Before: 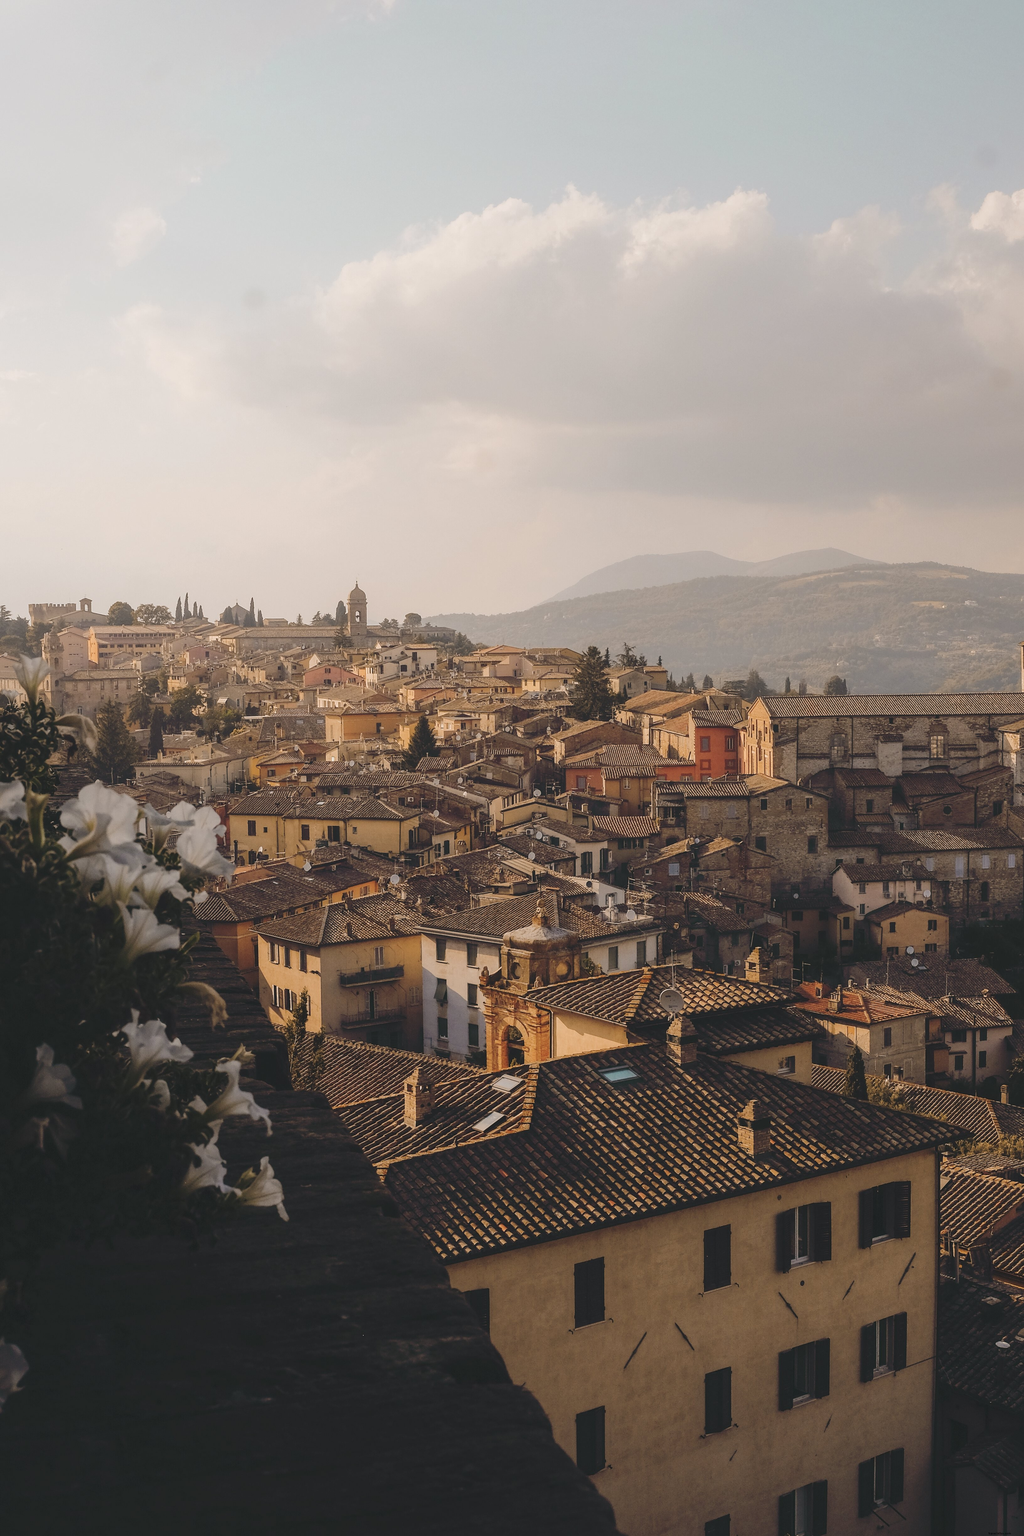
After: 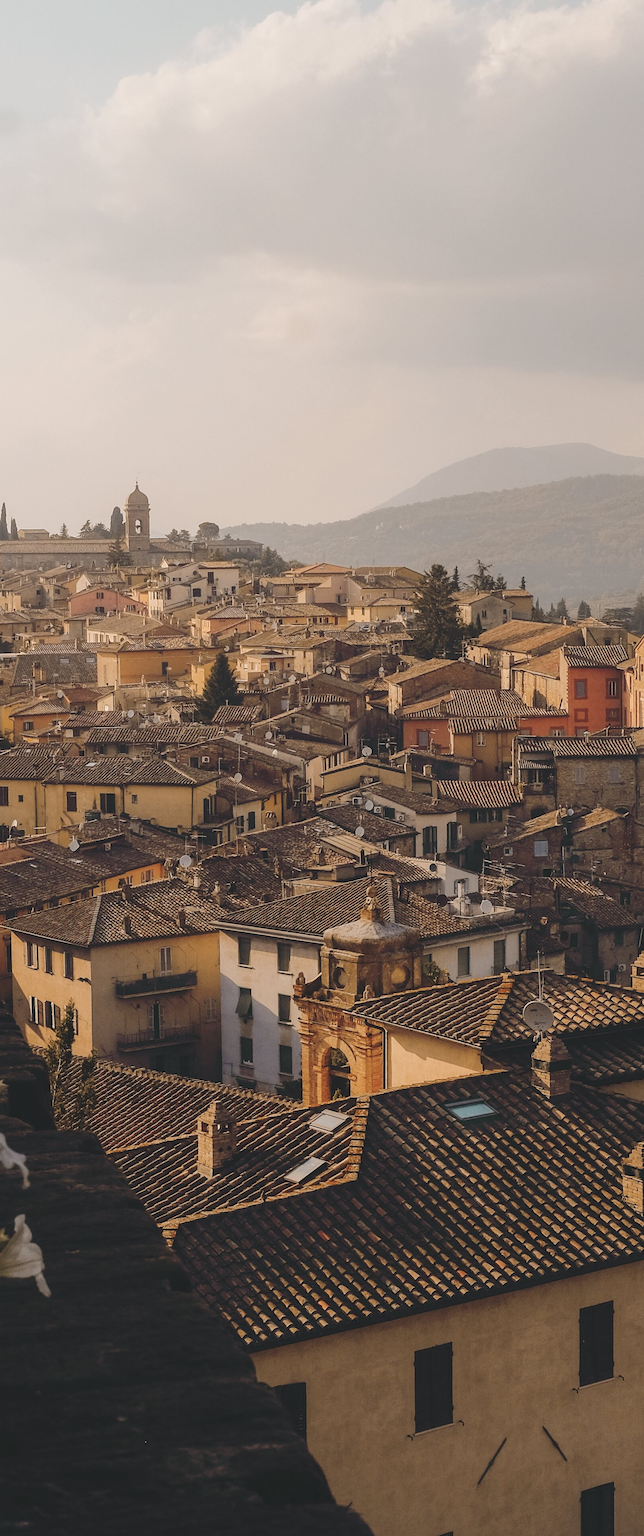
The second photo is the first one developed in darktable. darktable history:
rgb levels: preserve colors max RGB
crop and rotate: angle 0.02°, left 24.353%, top 13.219%, right 26.156%, bottom 8.224%
